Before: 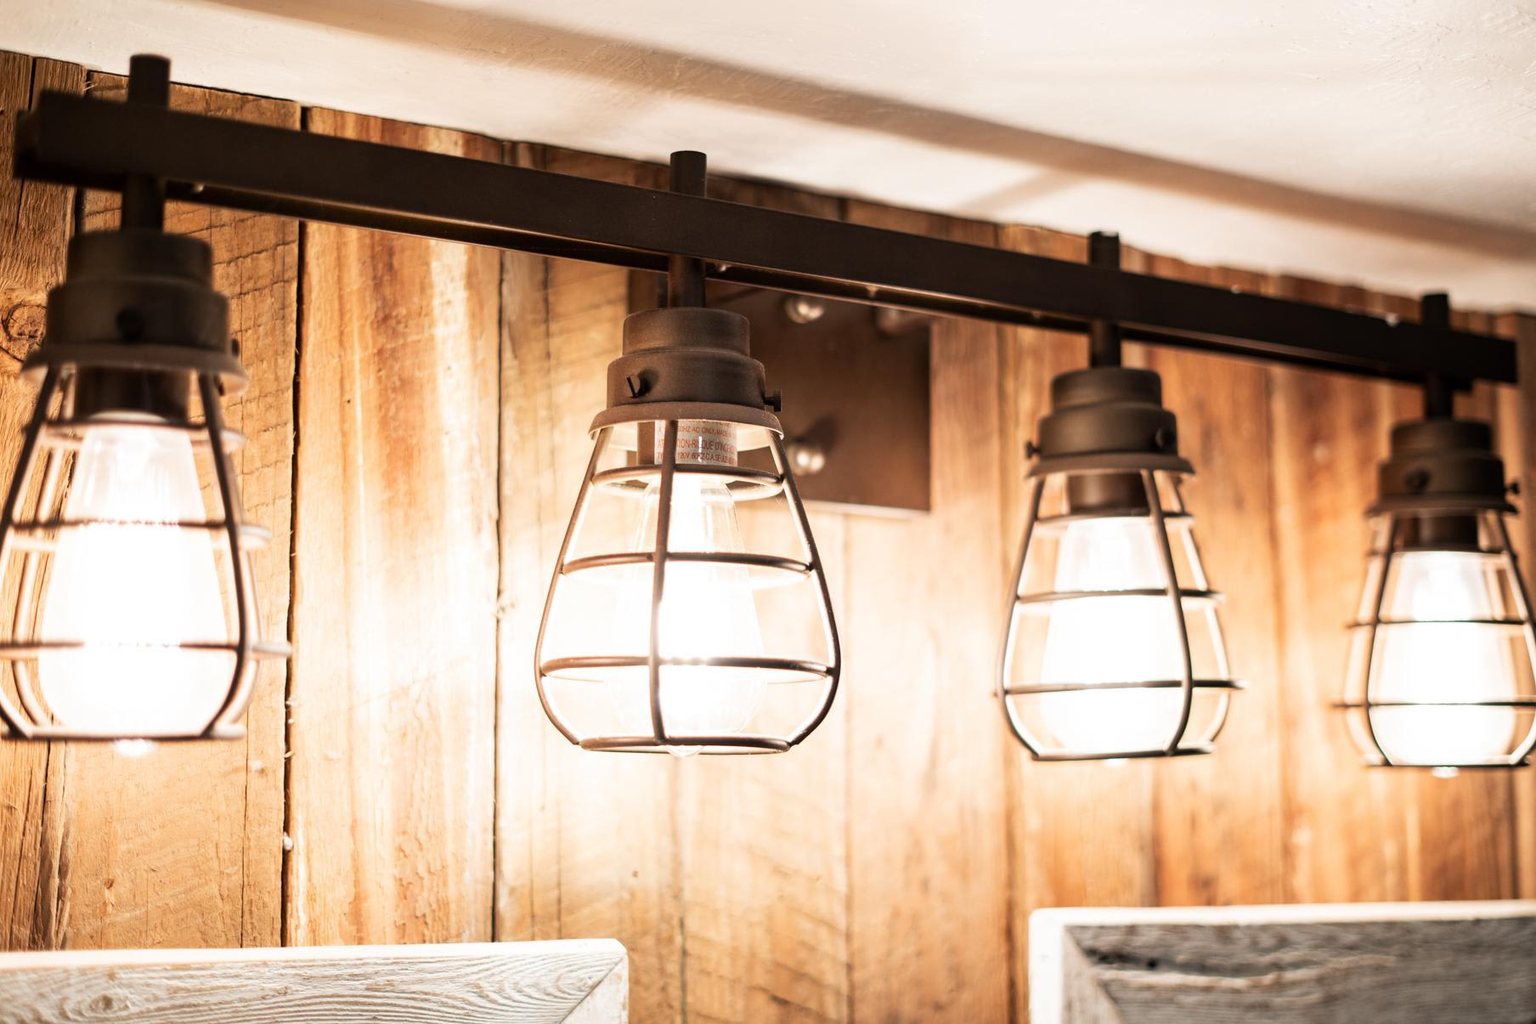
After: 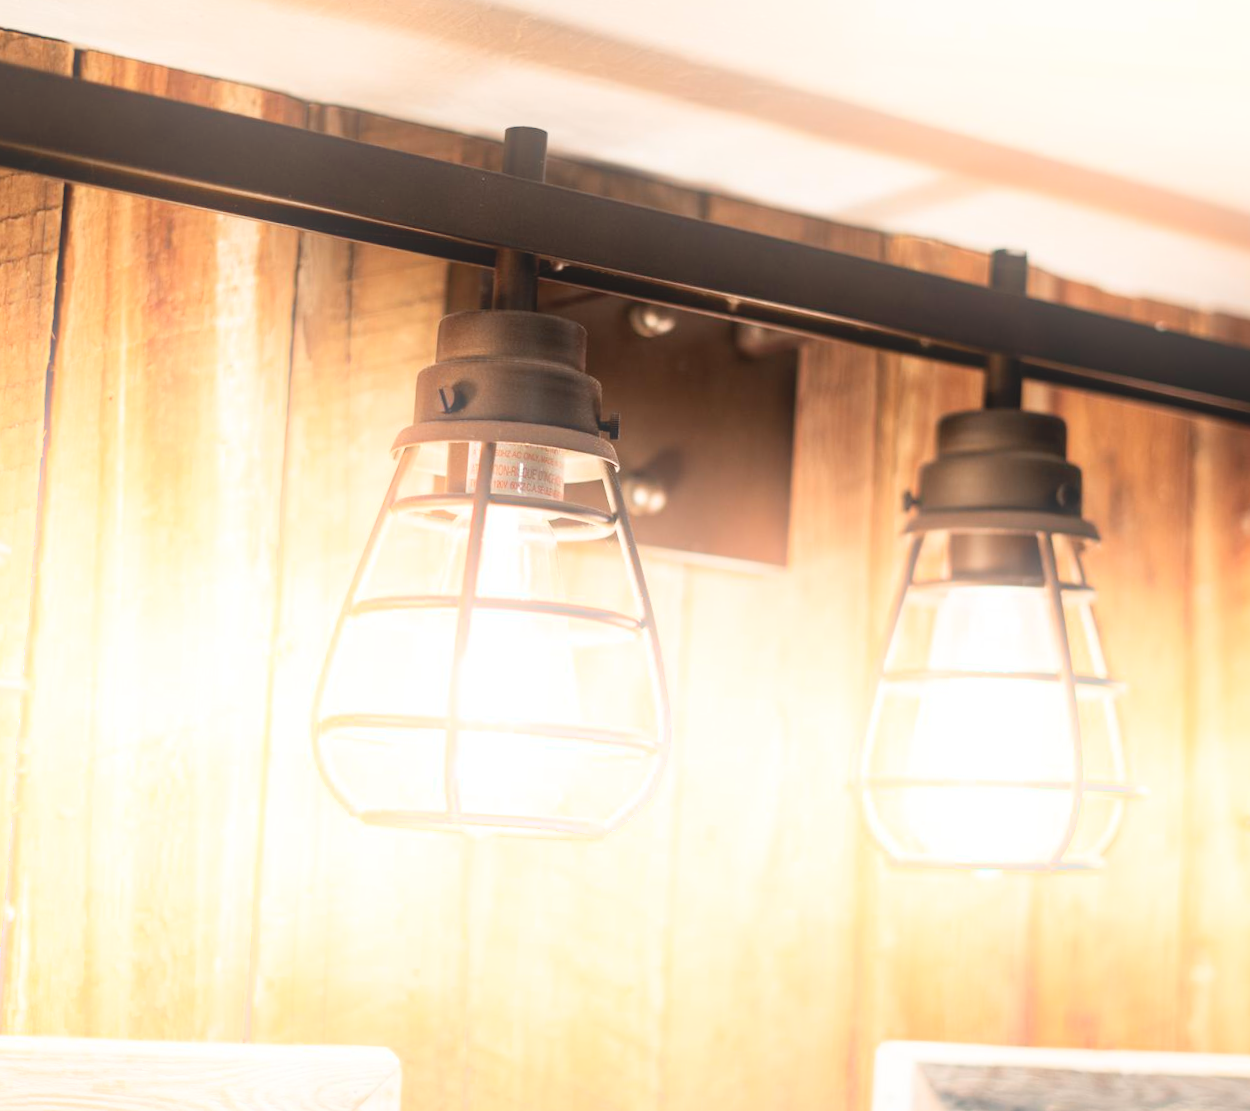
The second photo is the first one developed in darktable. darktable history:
bloom: threshold 82.5%, strength 16.25%
crop and rotate: angle -3.27°, left 14.277%, top 0.028%, right 10.766%, bottom 0.028%
